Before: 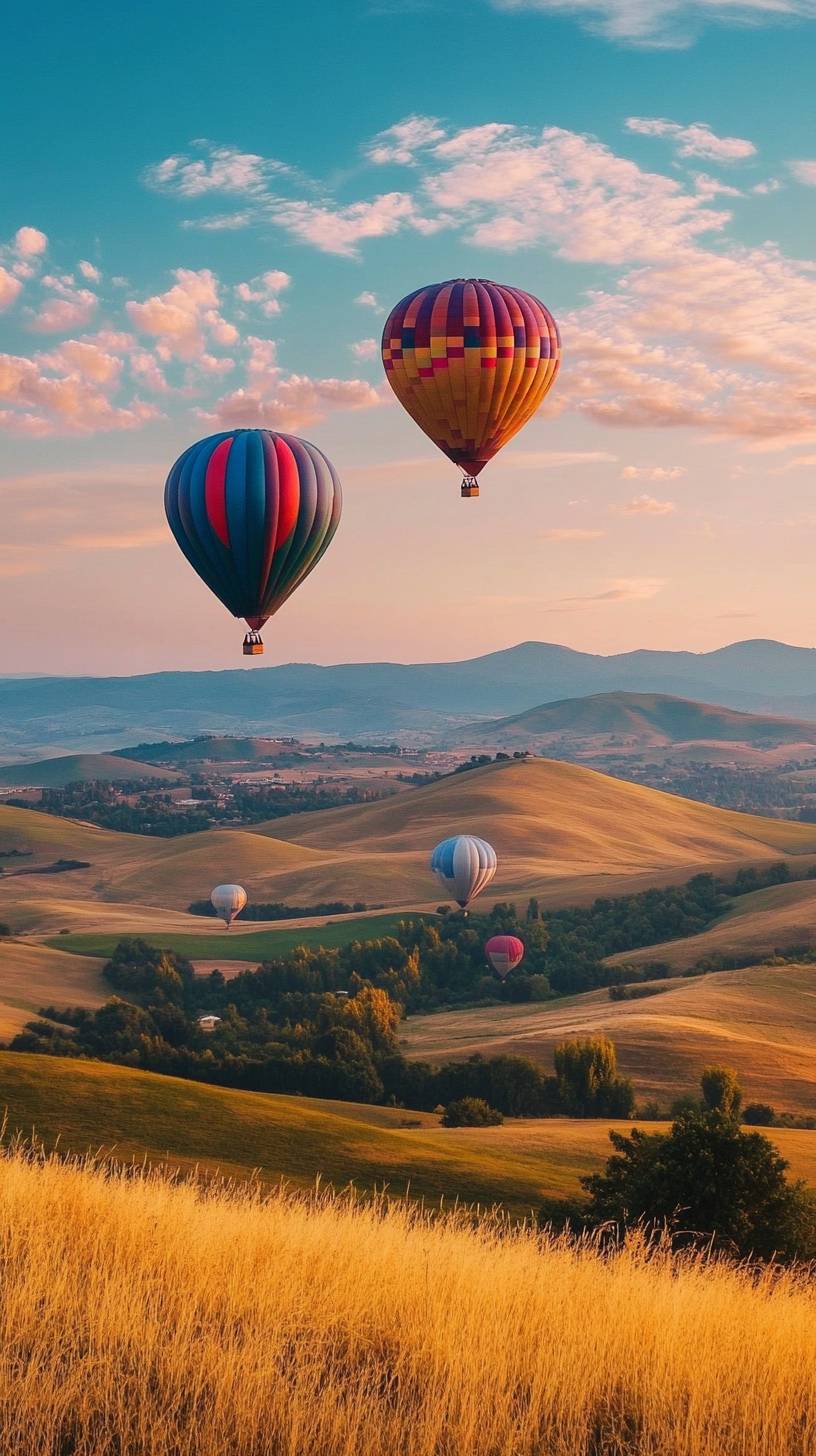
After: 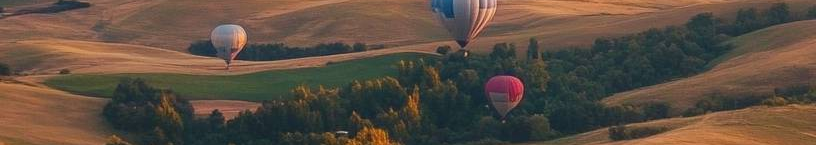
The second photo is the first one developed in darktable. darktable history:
local contrast: mode bilateral grid, contrast 100, coarseness 100, detail 91%, midtone range 0.2
crop and rotate: top 59.084%, bottom 30.916%
